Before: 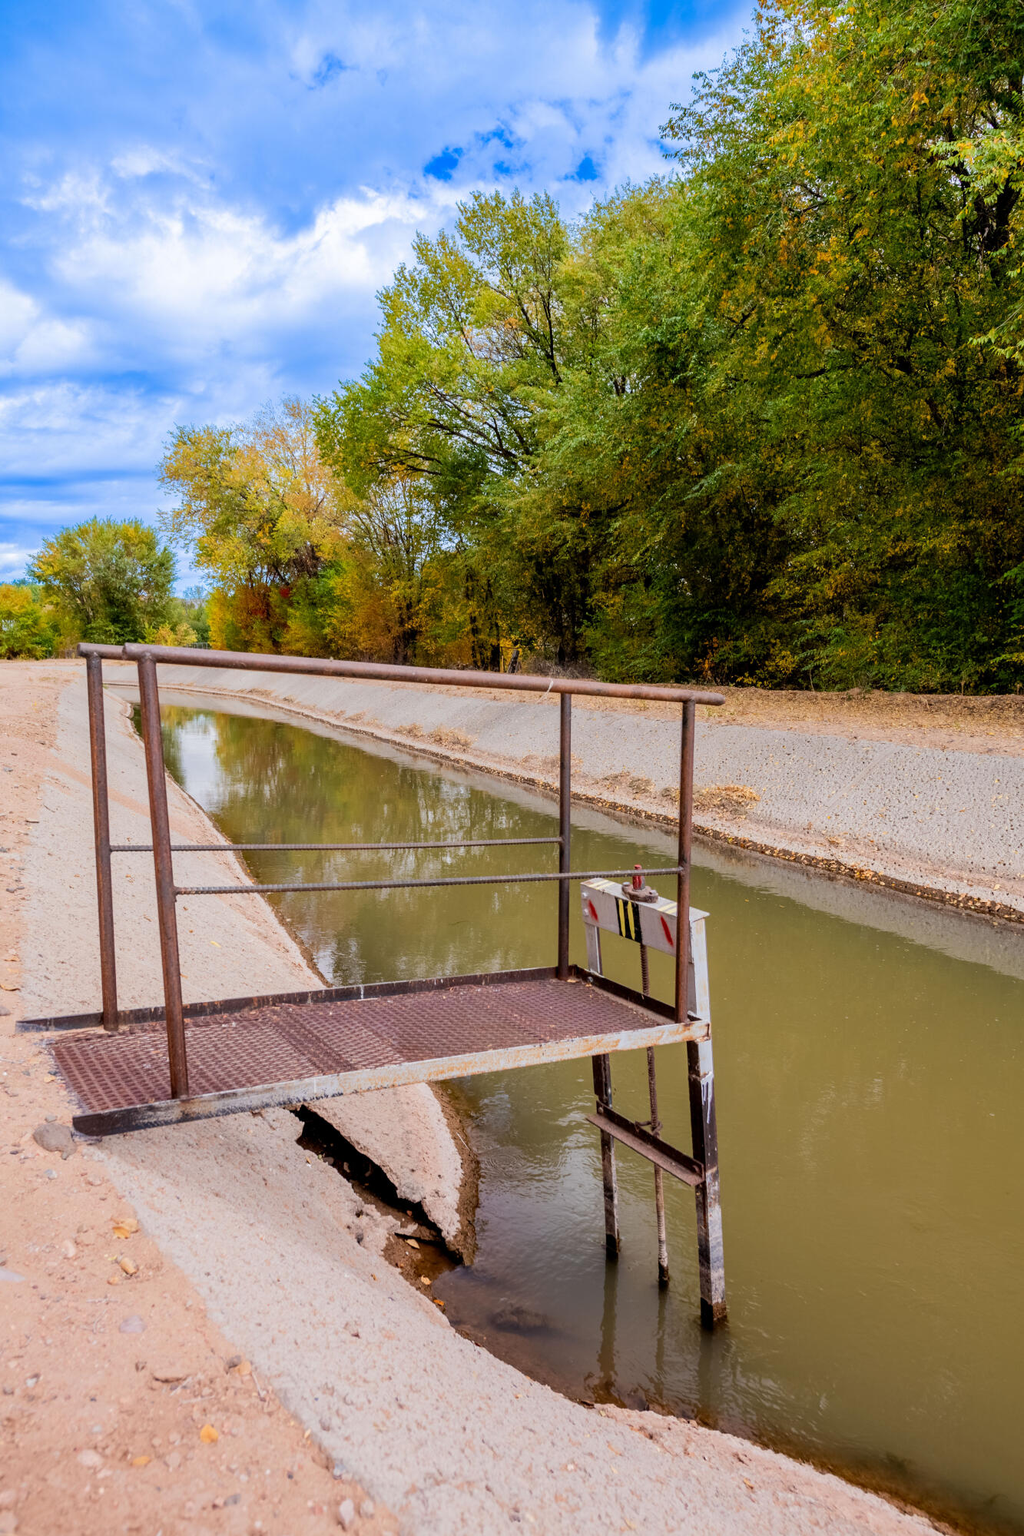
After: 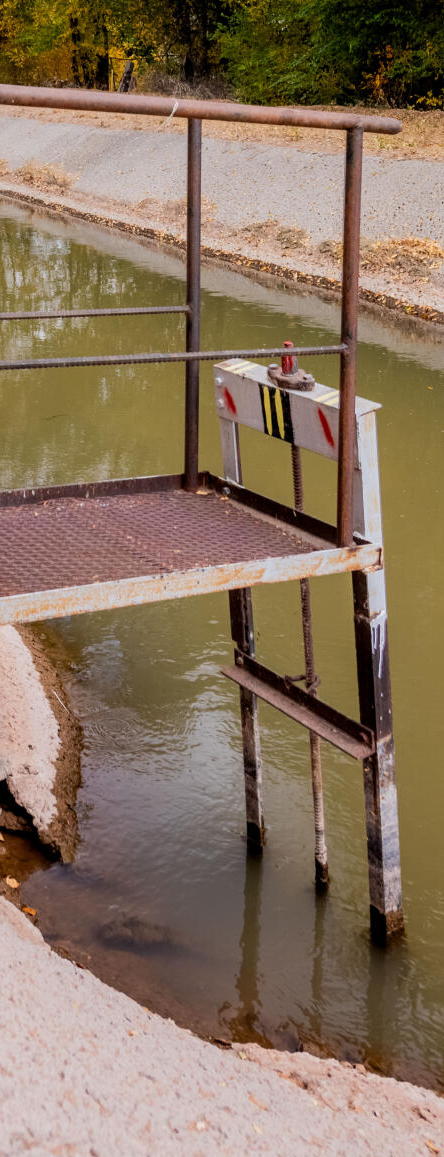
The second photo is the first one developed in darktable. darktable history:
crop: left 40.675%, top 39.267%, right 25.99%, bottom 2.805%
